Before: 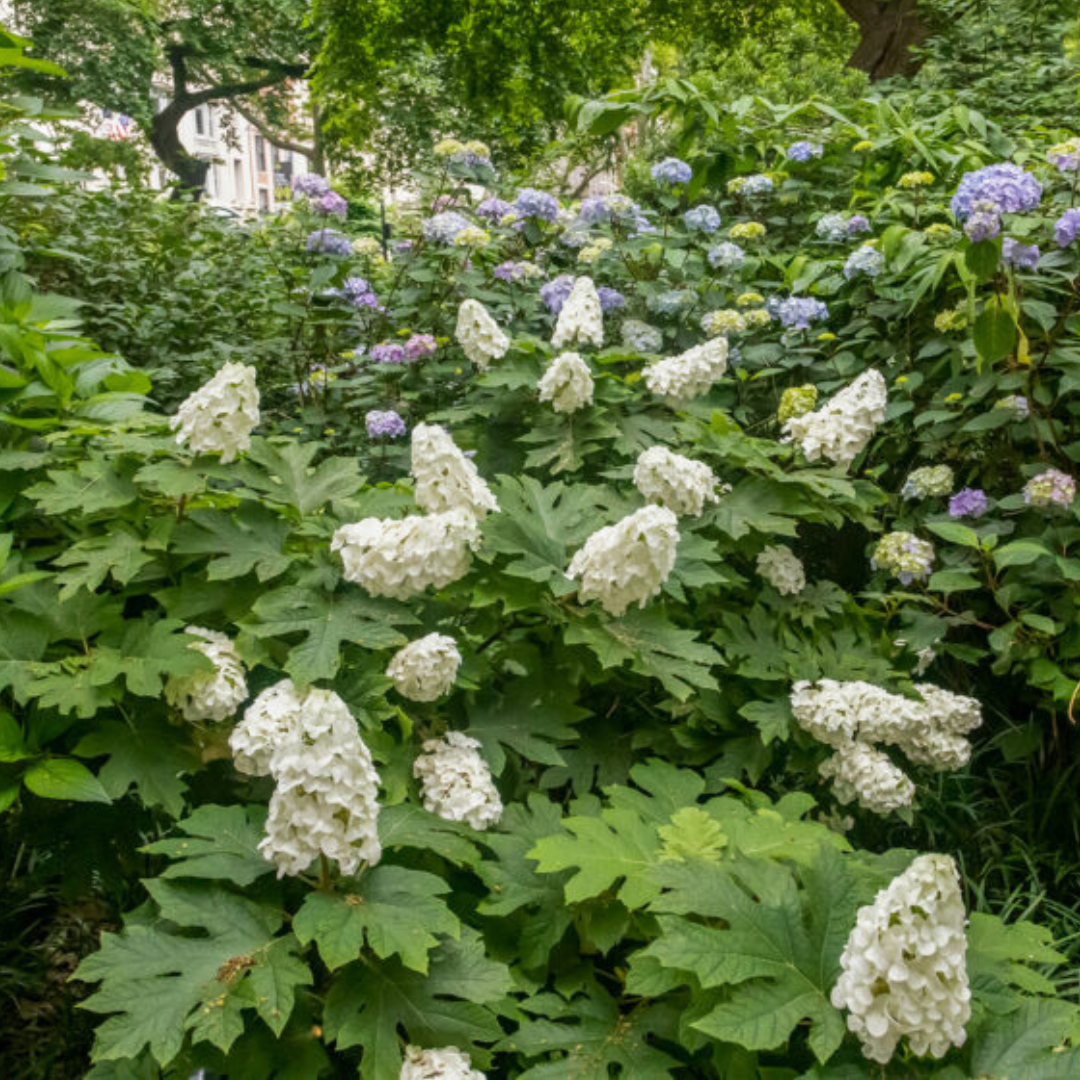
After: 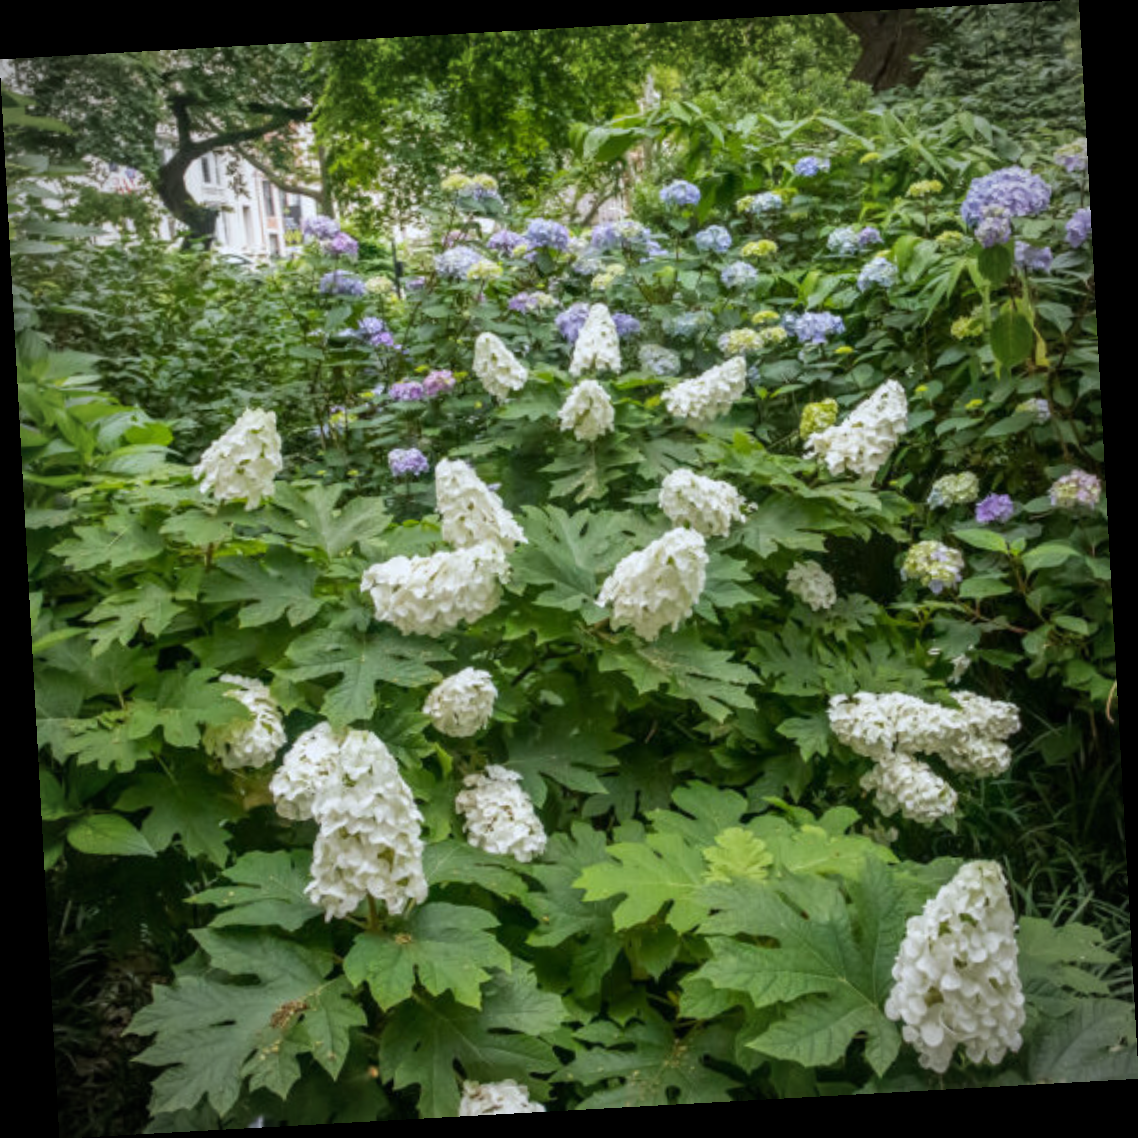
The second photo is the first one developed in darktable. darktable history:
white balance: red 0.967, blue 1.049
vignetting: automatic ratio true
rotate and perspective: rotation -3.18°, automatic cropping off
